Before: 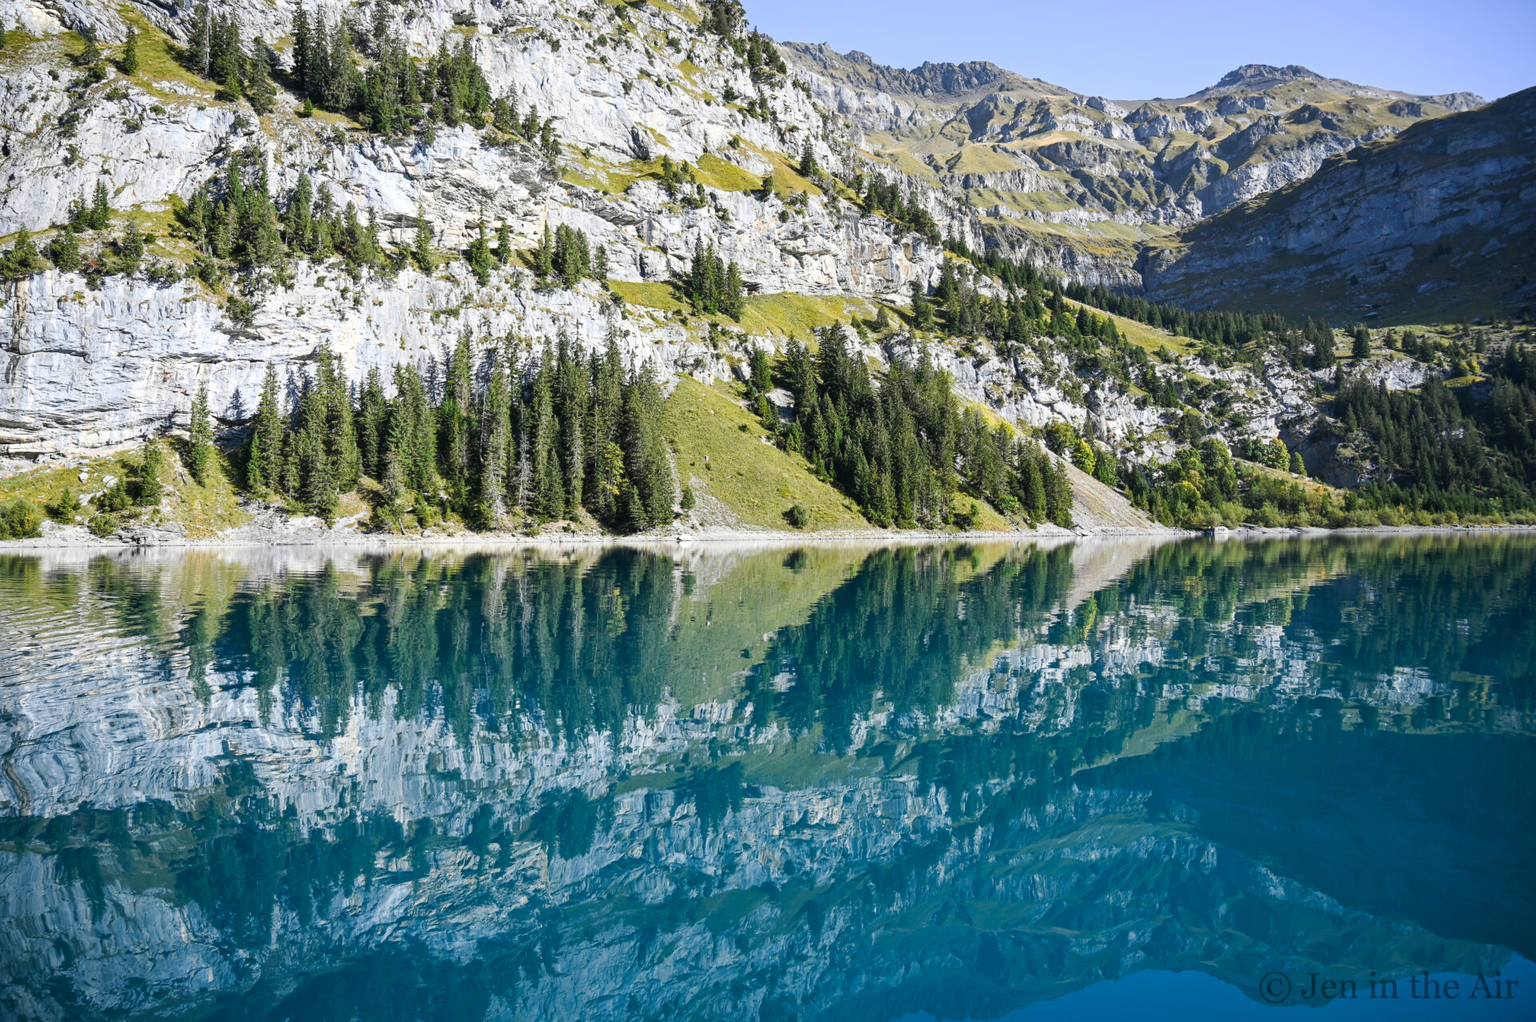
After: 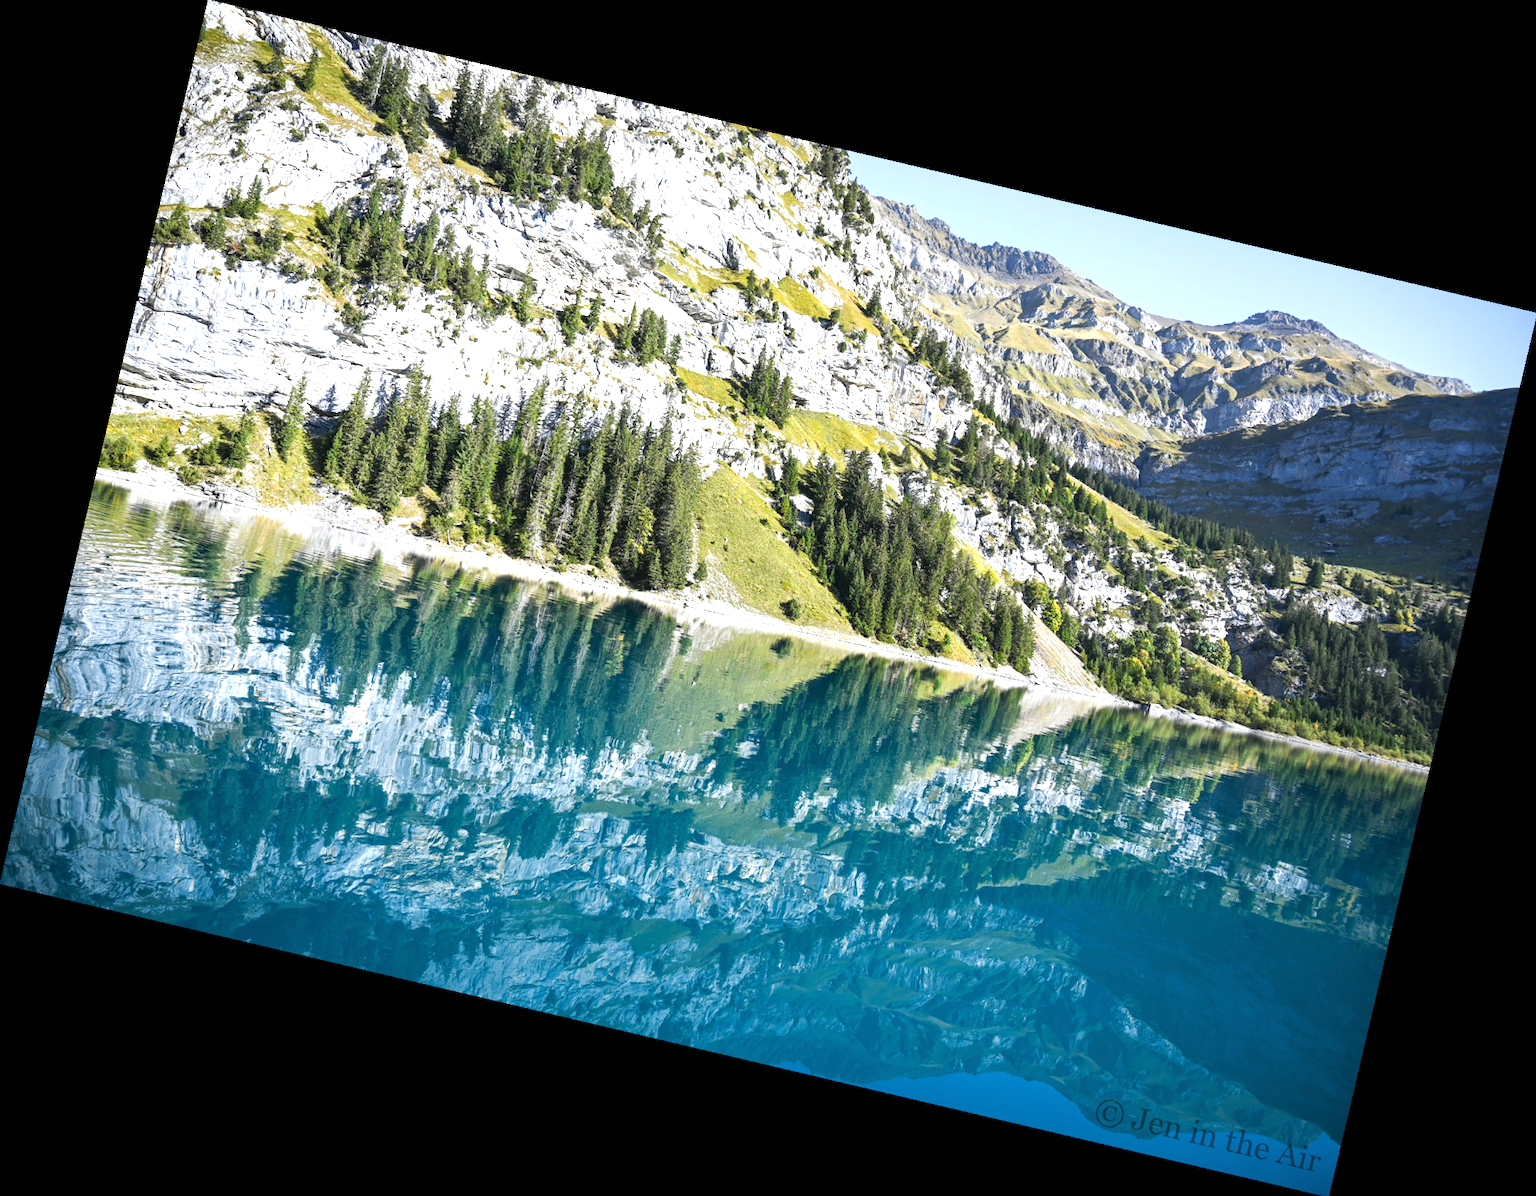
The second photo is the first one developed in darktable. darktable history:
rotate and perspective: rotation 13.27°, automatic cropping off
exposure: black level correction 0, exposure 0.7 EV, compensate exposure bias true, compensate highlight preservation false
